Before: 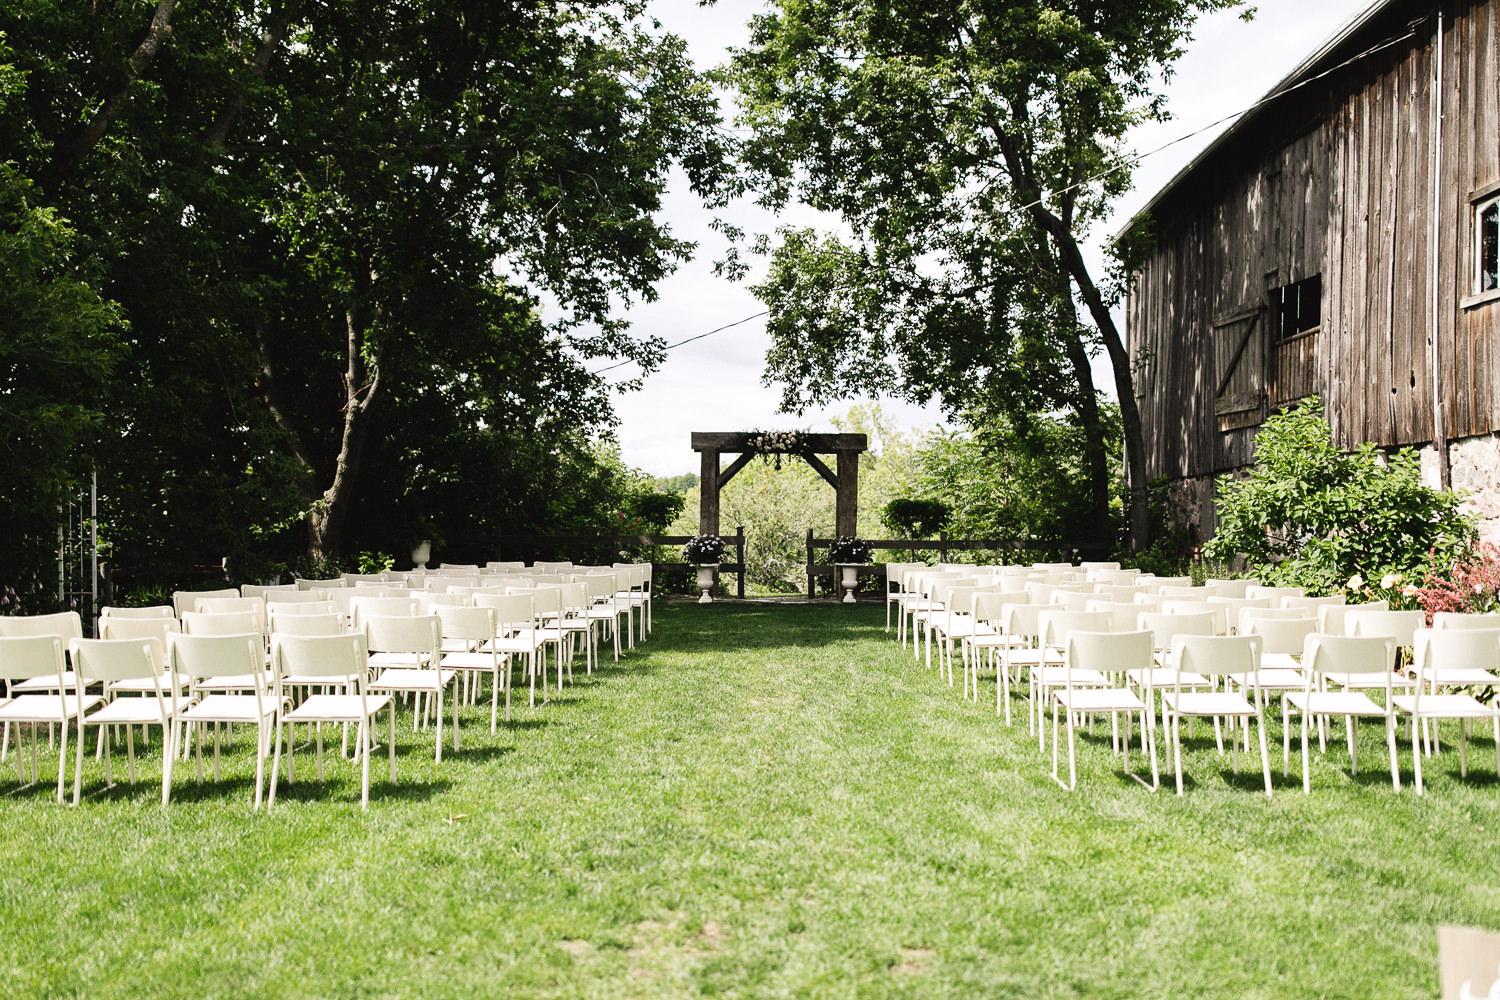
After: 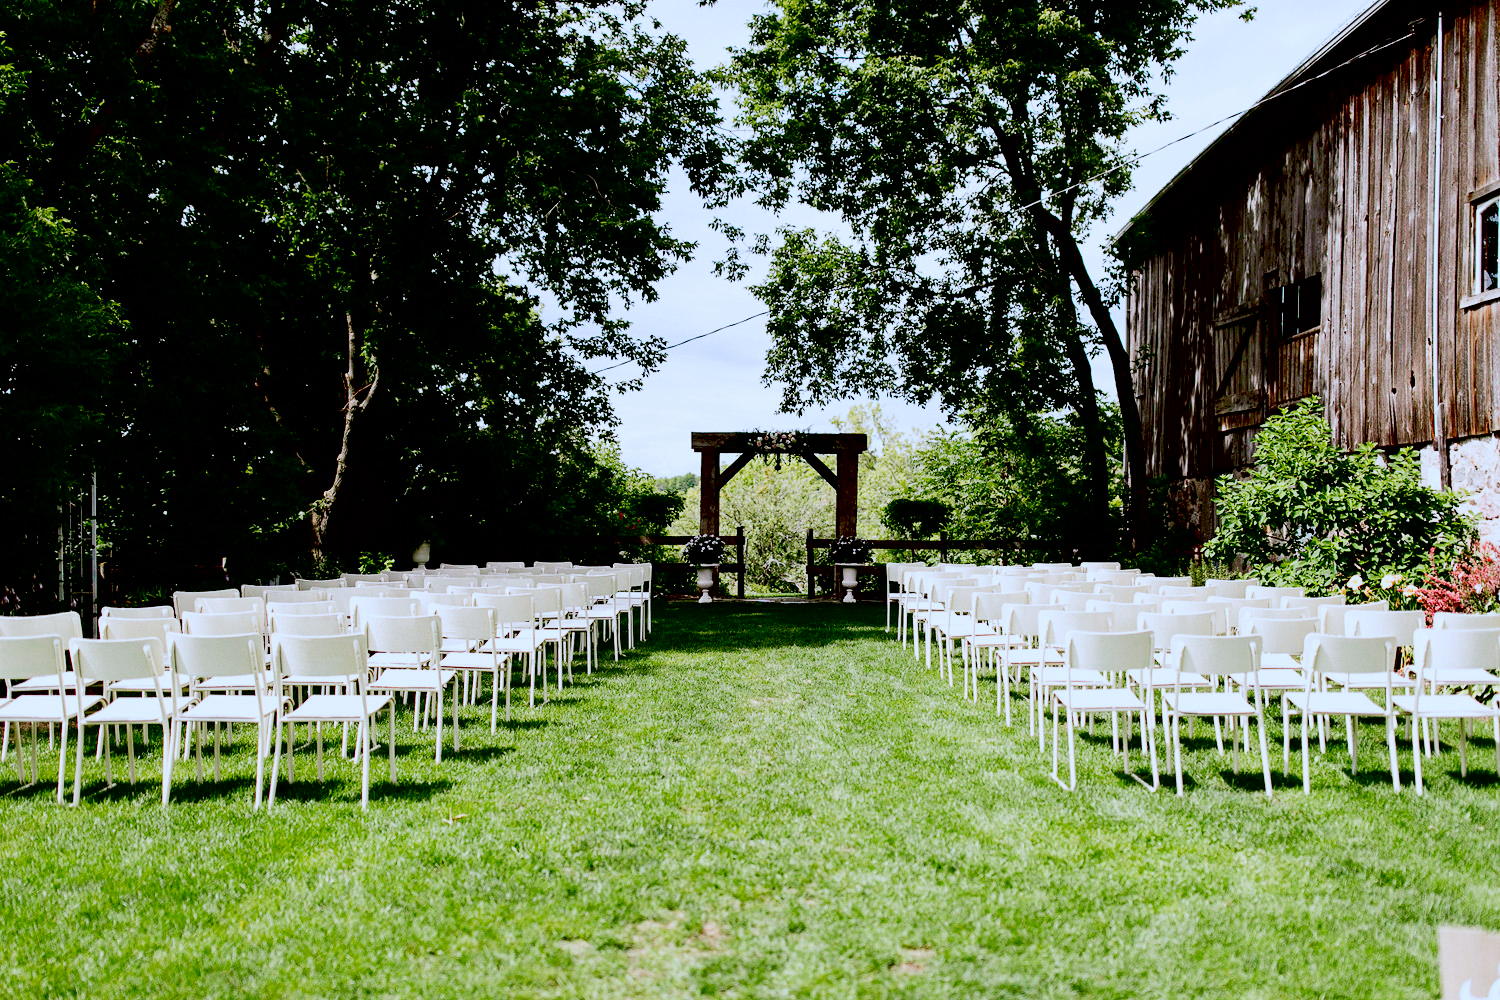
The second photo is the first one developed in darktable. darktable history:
contrast brightness saturation: contrast 0.087, saturation 0.277
exposure: black level correction 0.044, exposure -0.23 EV, compensate highlight preservation false
color correction: highlights a* -1.85, highlights b* -18.51
